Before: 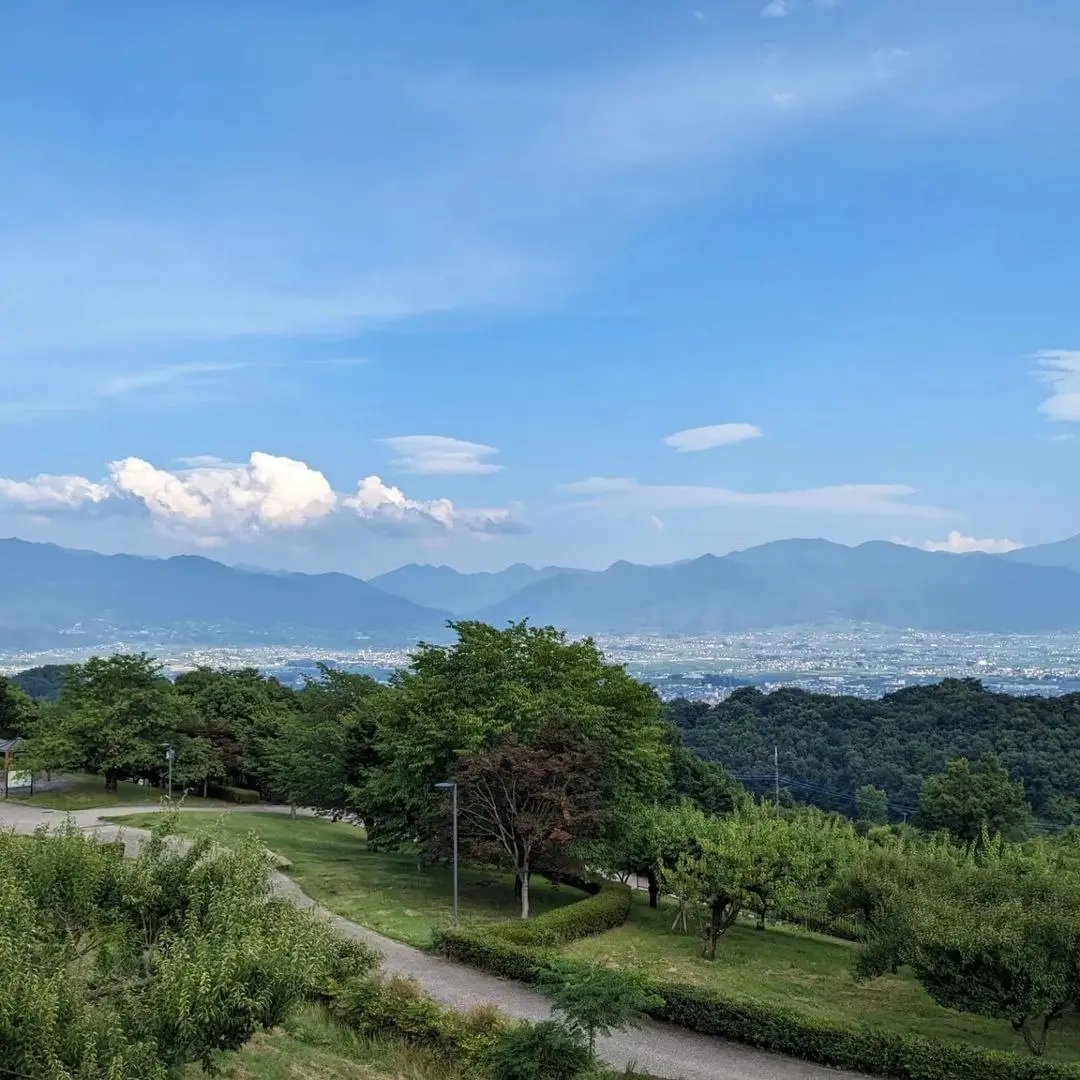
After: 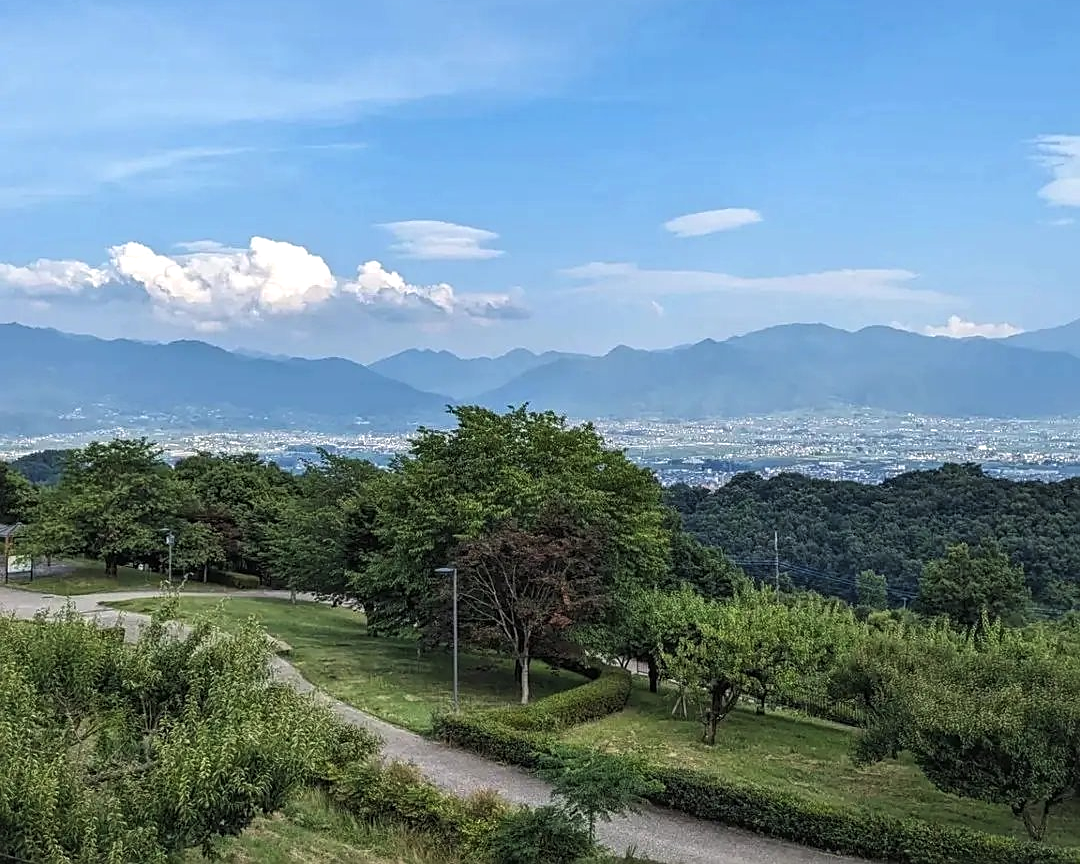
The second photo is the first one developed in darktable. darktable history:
local contrast: on, module defaults
crop and rotate: top 19.998%
exposure: black level correction -0.005, exposure 0.054 EV, compensate highlight preservation false
sharpen: on, module defaults
